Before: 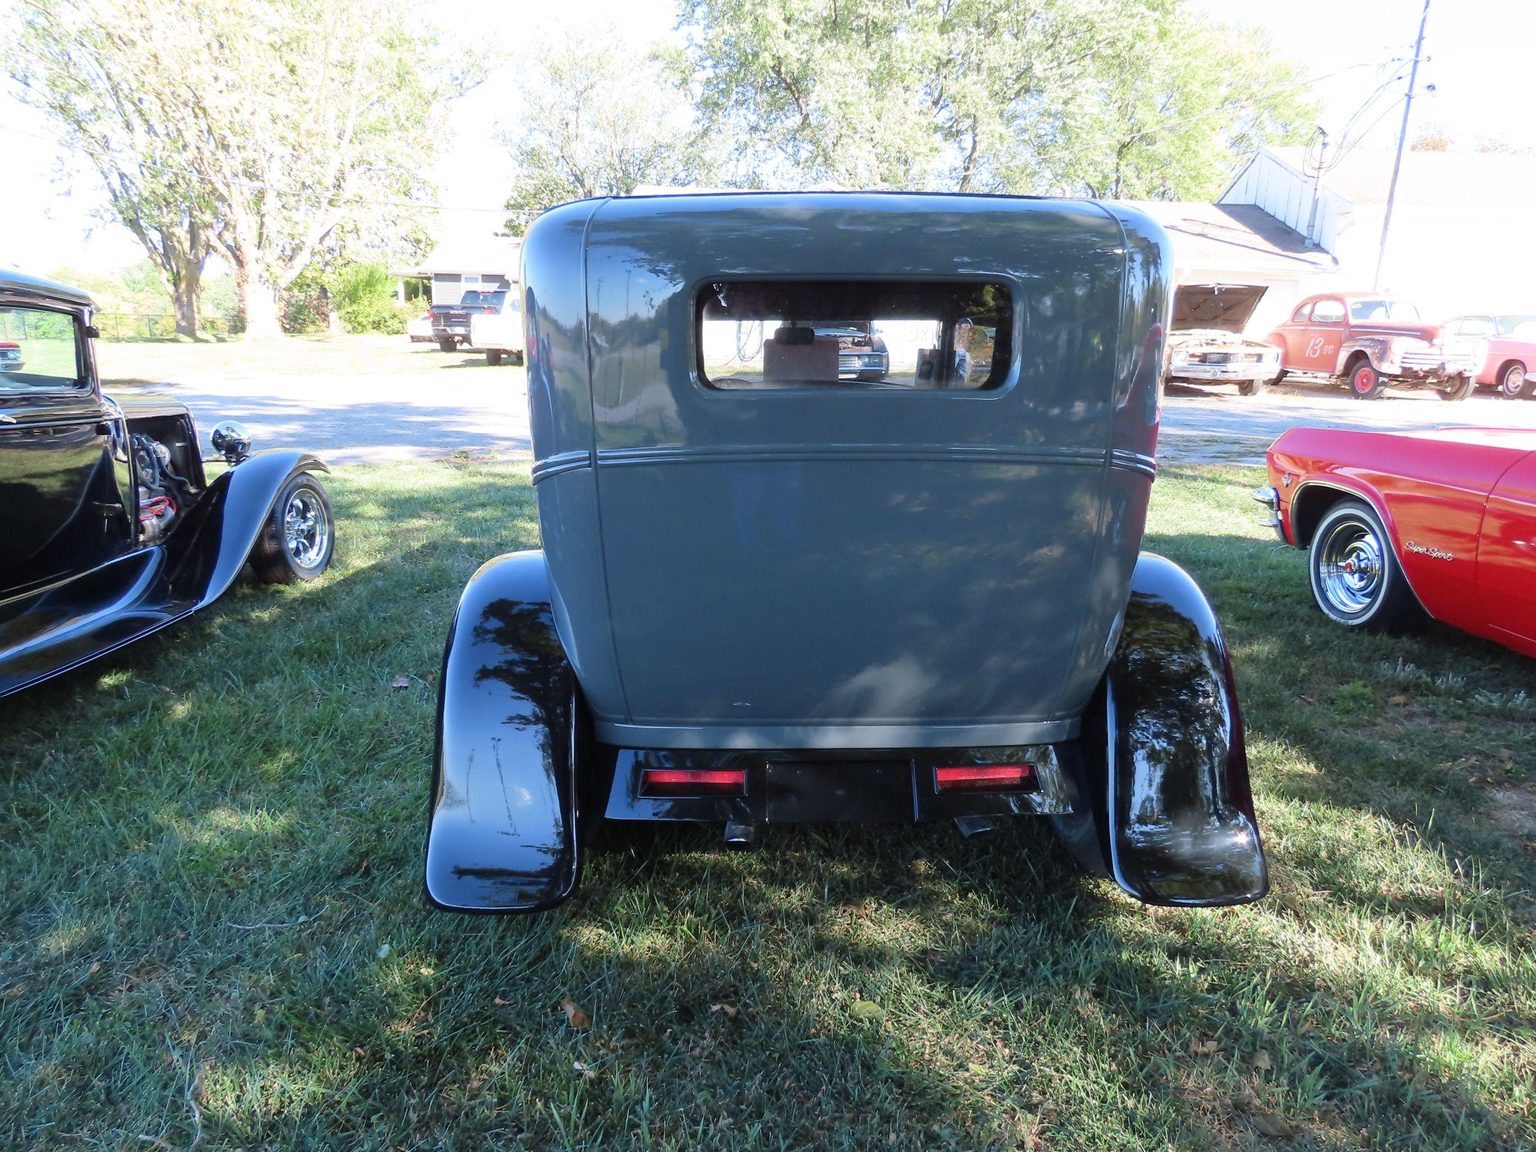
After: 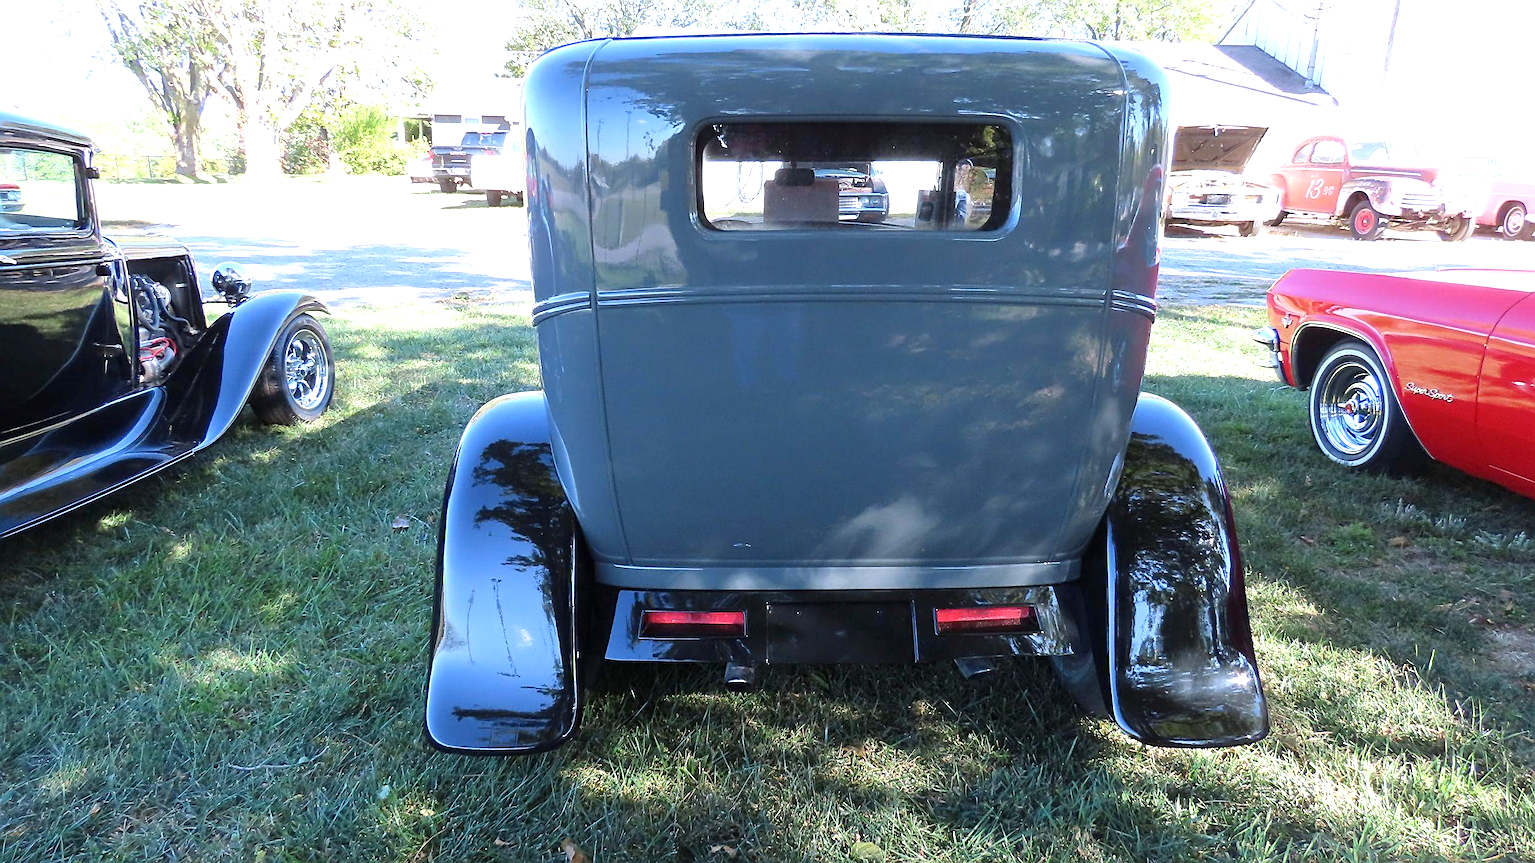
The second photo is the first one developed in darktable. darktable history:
sharpen: on, module defaults
white balance: red 0.98, blue 1.034
exposure: black level correction 0.001, exposure 0.5 EV, compensate exposure bias true, compensate highlight preservation false
crop: top 13.819%, bottom 11.169%
